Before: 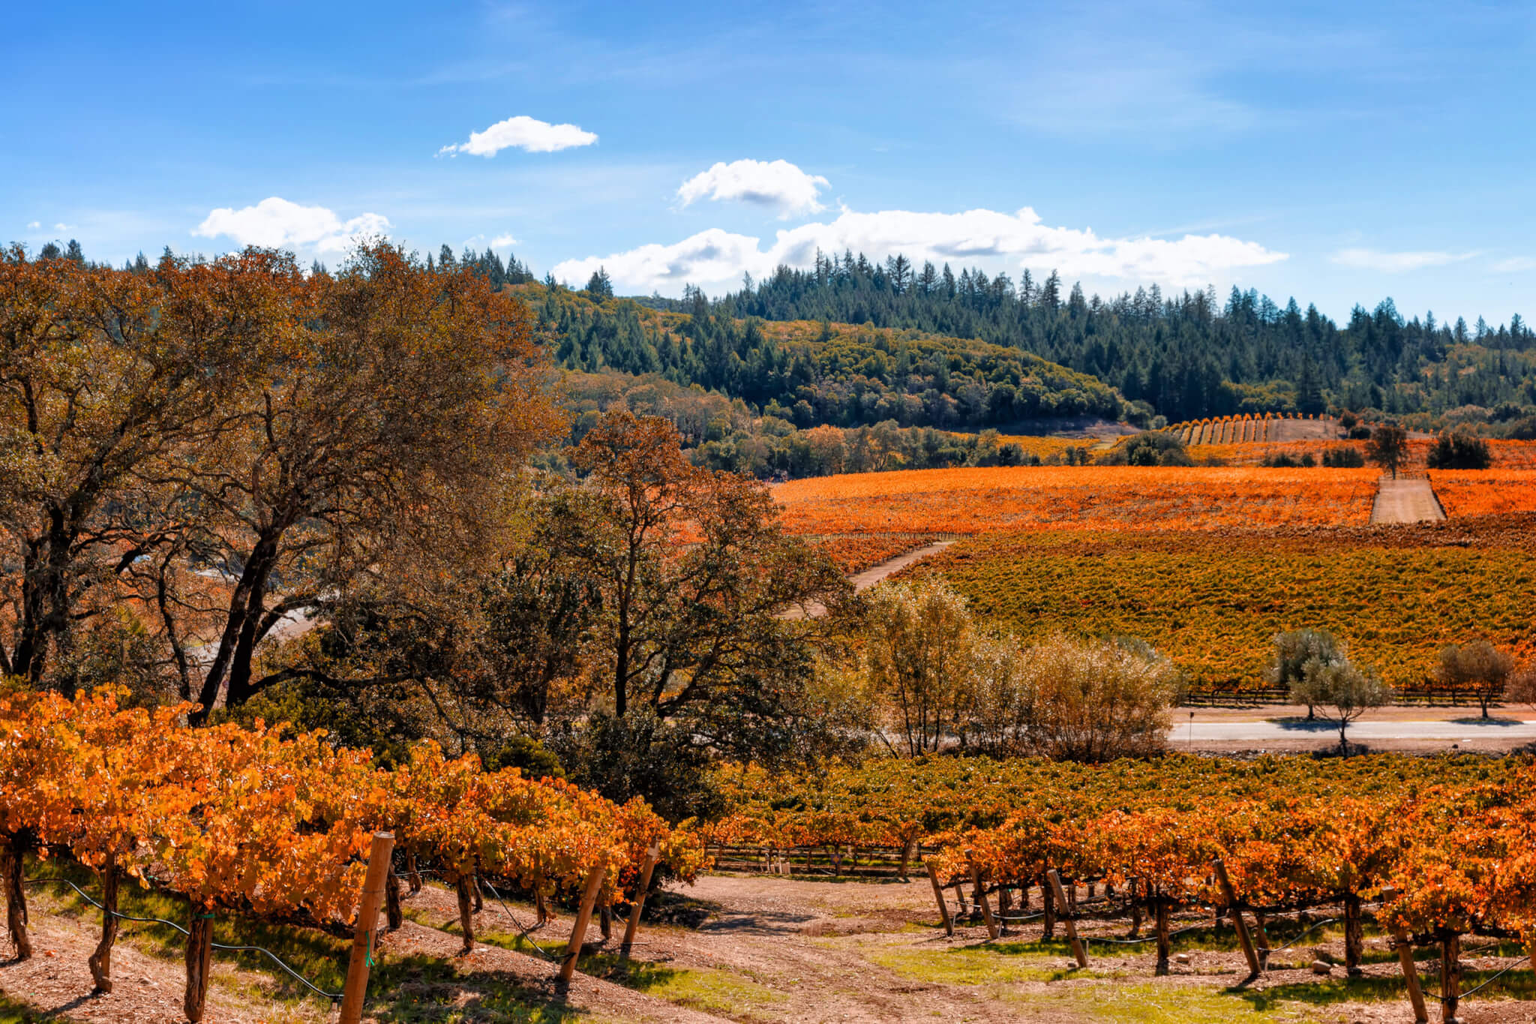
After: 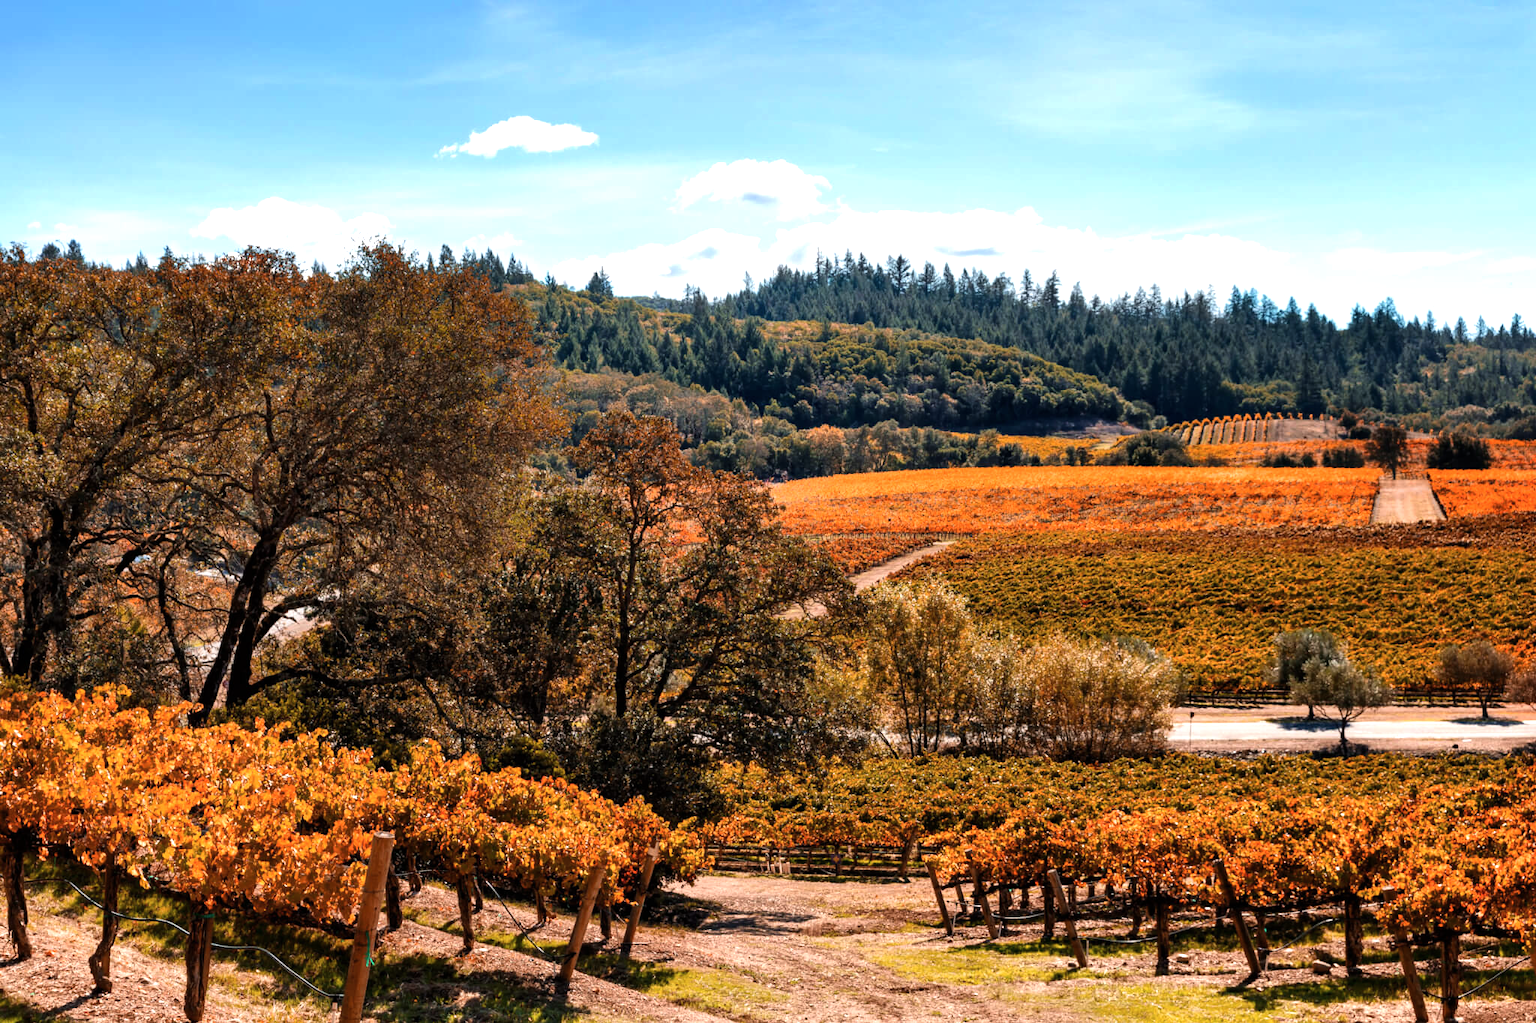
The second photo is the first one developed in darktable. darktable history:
tone equalizer: -8 EV -0.739 EV, -7 EV -0.674 EV, -6 EV -0.632 EV, -5 EV -0.37 EV, -3 EV 0.383 EV, -2 EV 0.6 EV, -1 EV 0.687 EV, +0 EV 0.771 EV, edges refinement/feathering 500, mask exposure compensation -1.57 EV, preserve details no
contrast brightness saturation: saturation -0.06
